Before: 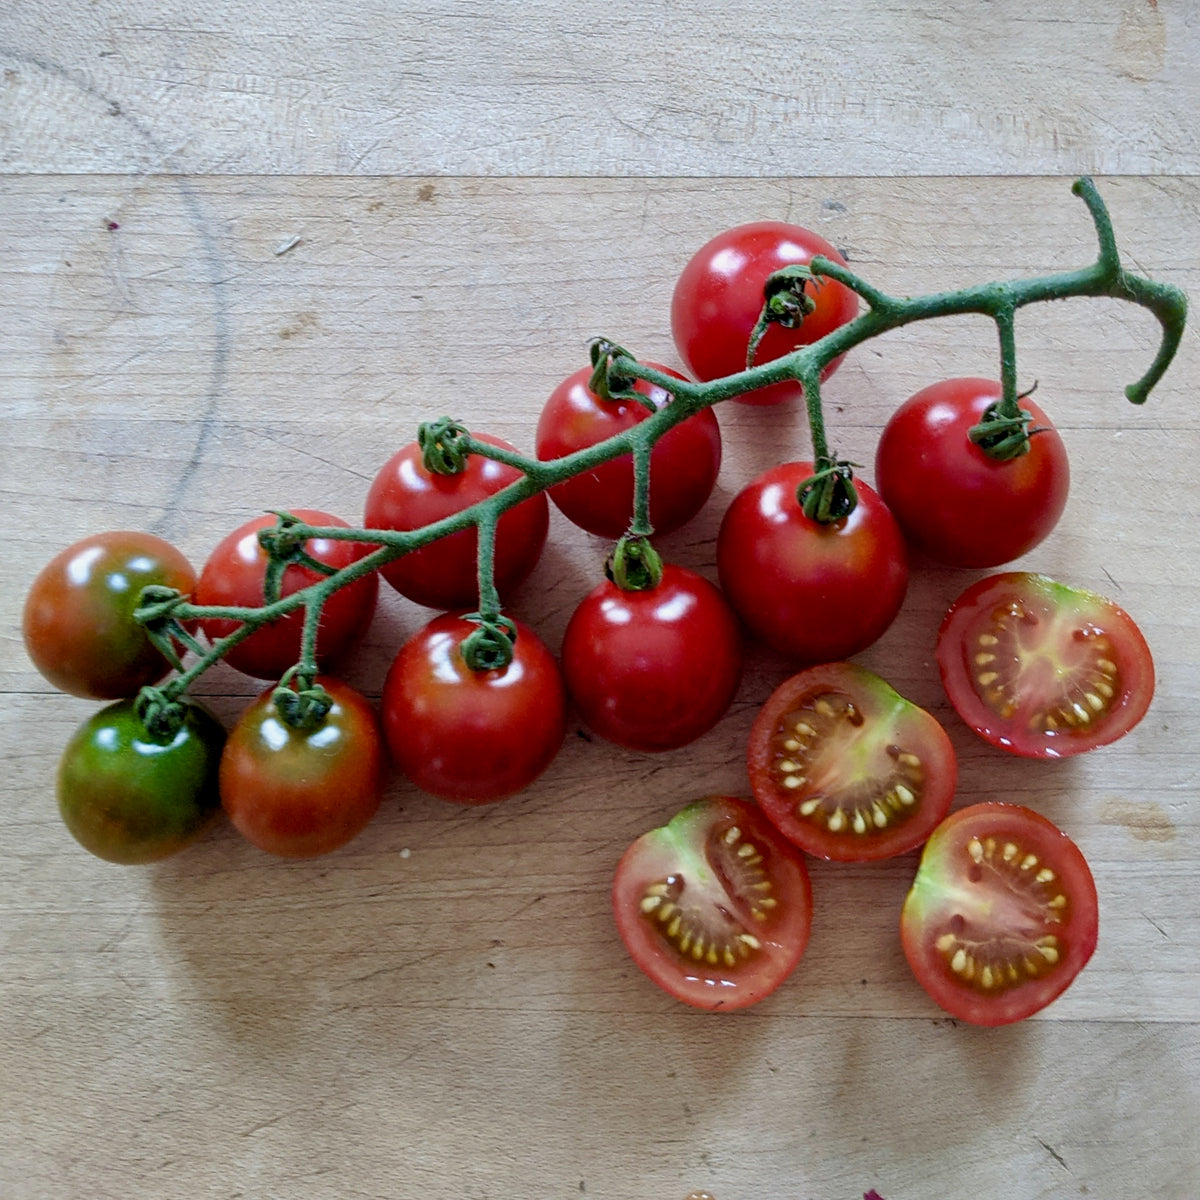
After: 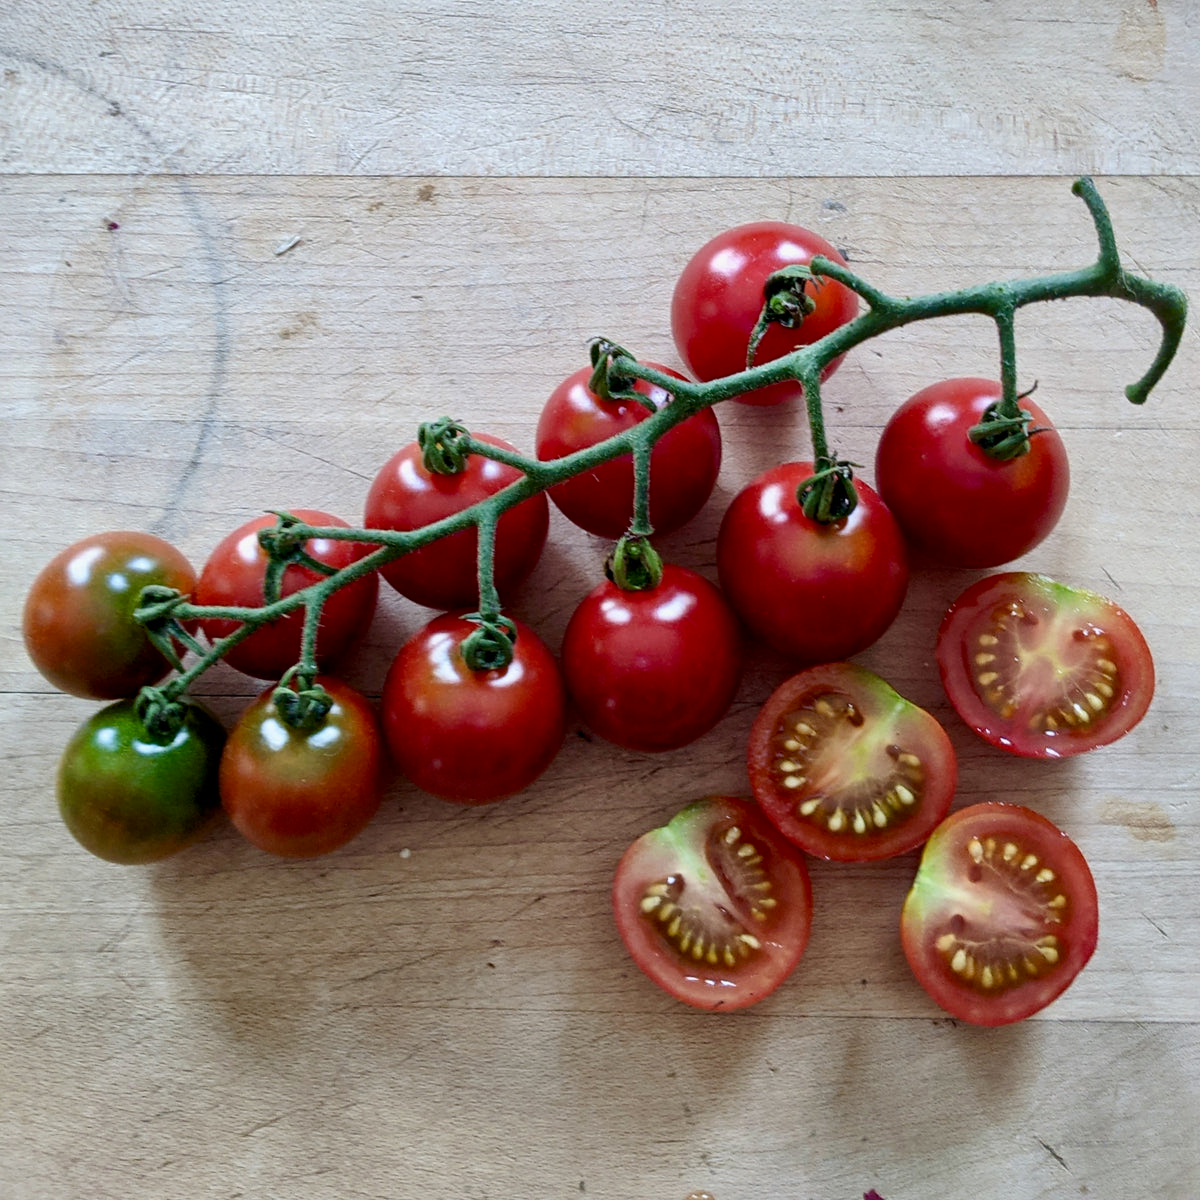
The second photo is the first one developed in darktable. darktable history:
contrast brightness saturation: contrast 0.138
